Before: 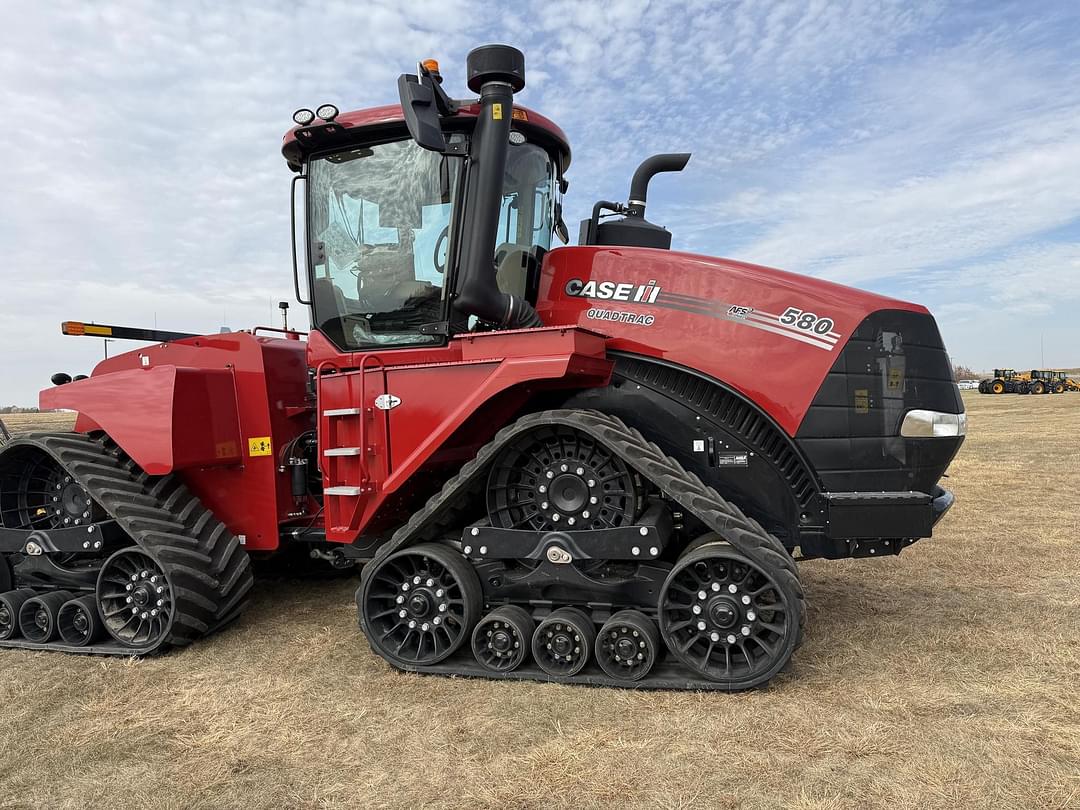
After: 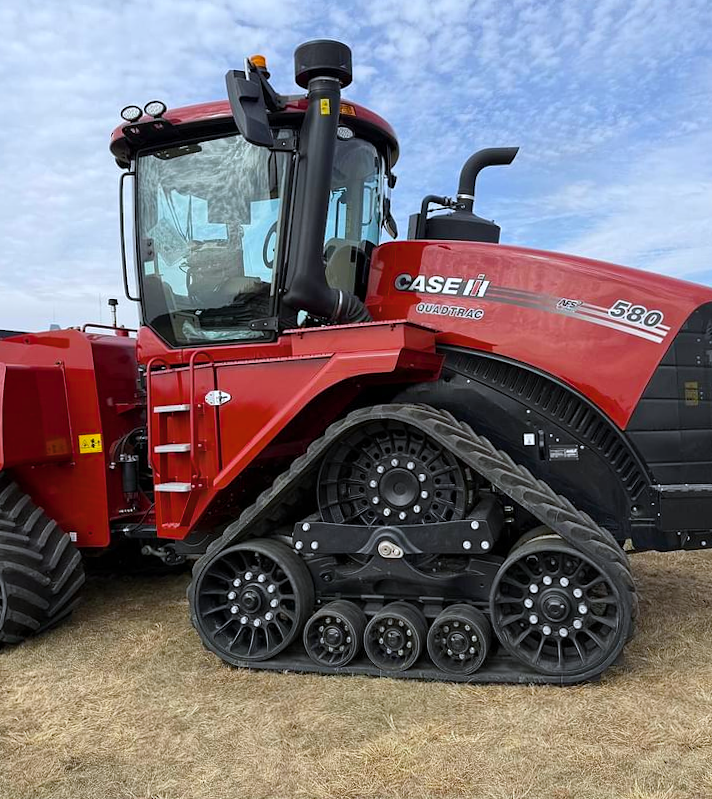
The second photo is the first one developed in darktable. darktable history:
crop and rotate: left 15.446%, right 17.836%
rotate and perspective: rotation -0.45°, automatic cropping original format, crop left 0.008, crop right 0.992, crop top 0.012, crop bottom 0.988
white balance: red 0.967, blue 1.049
color balance rgb: linear chroma grading › global chroma 15%, perceptual saturation grading › global saturation 30%
color correction: saturation 0.85
